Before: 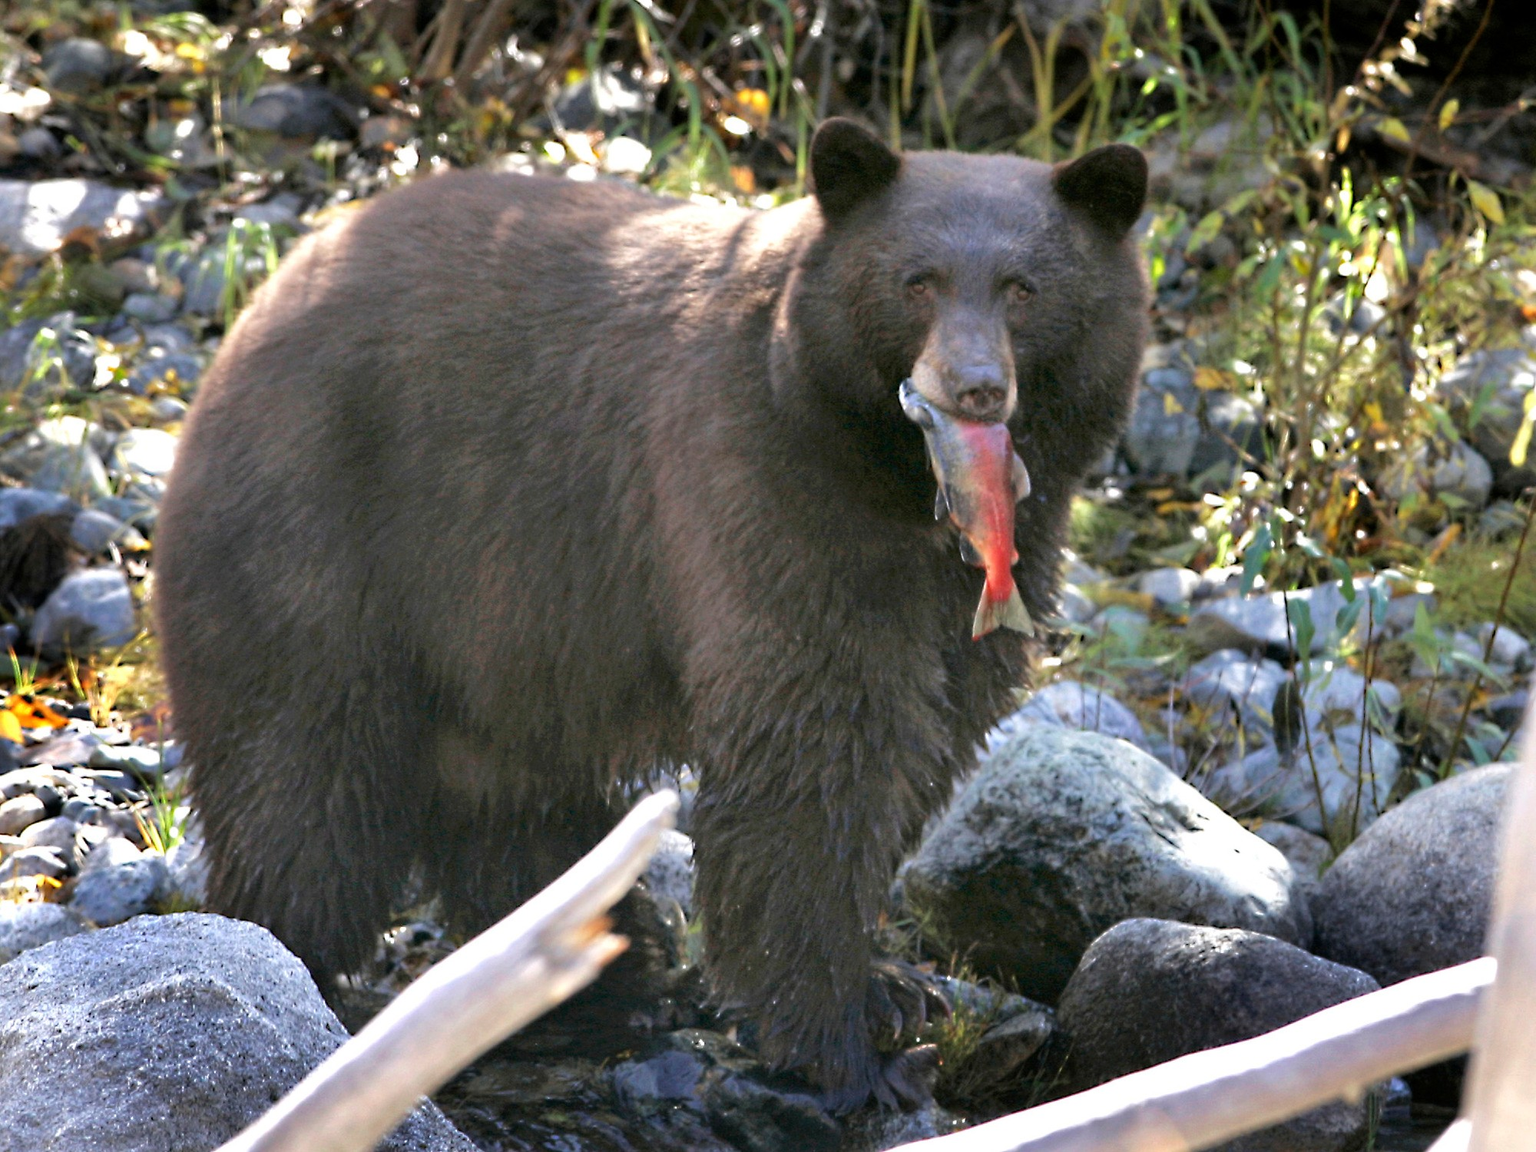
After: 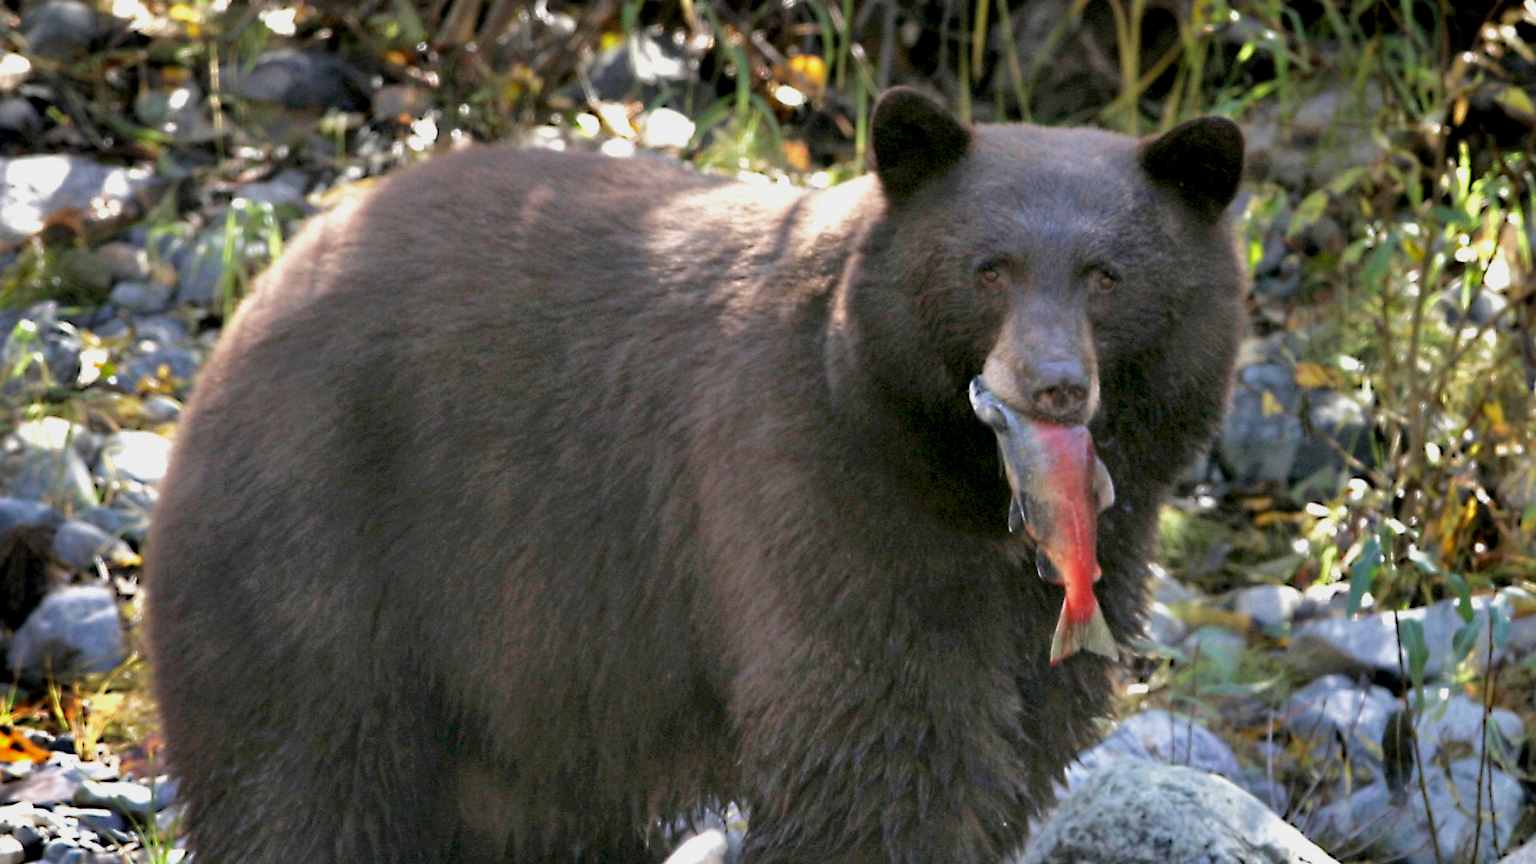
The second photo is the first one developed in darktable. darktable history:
exposure: black level correction 0.006, exposure -0.226 EV, compensate highlight preservation false
crop: left 1.509%, top 3.452%, right 7.696%, bottom 28.452%
